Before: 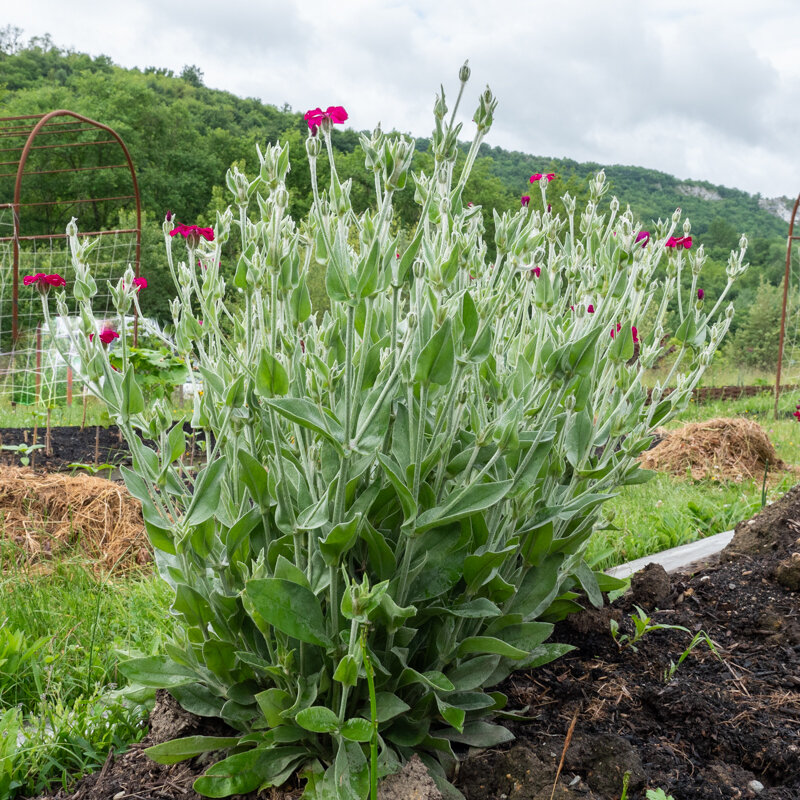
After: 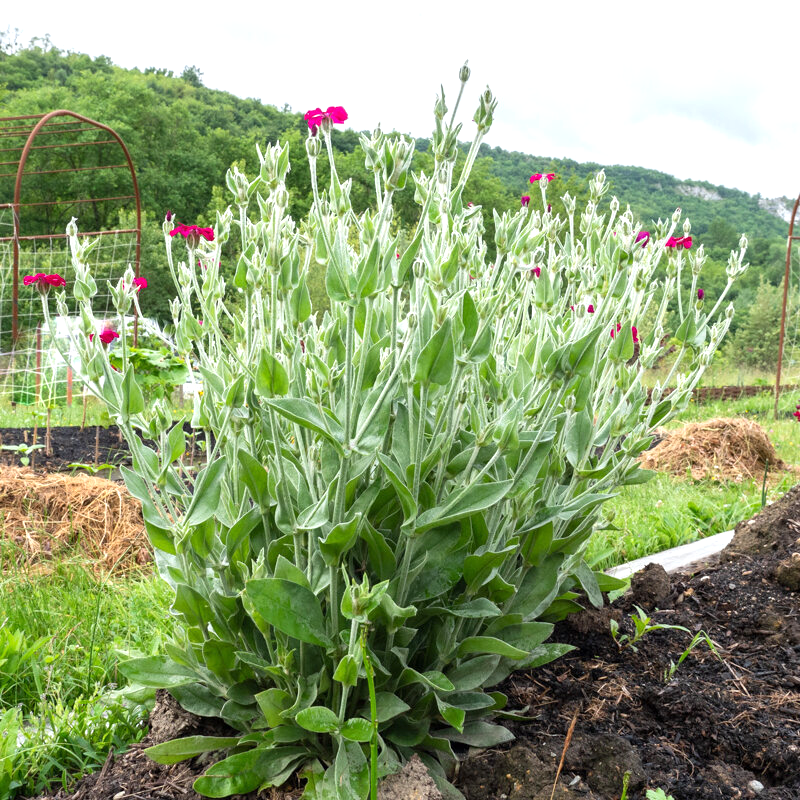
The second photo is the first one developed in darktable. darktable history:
exposure: exposure 0.578 EV, compensate highlight preservation false
